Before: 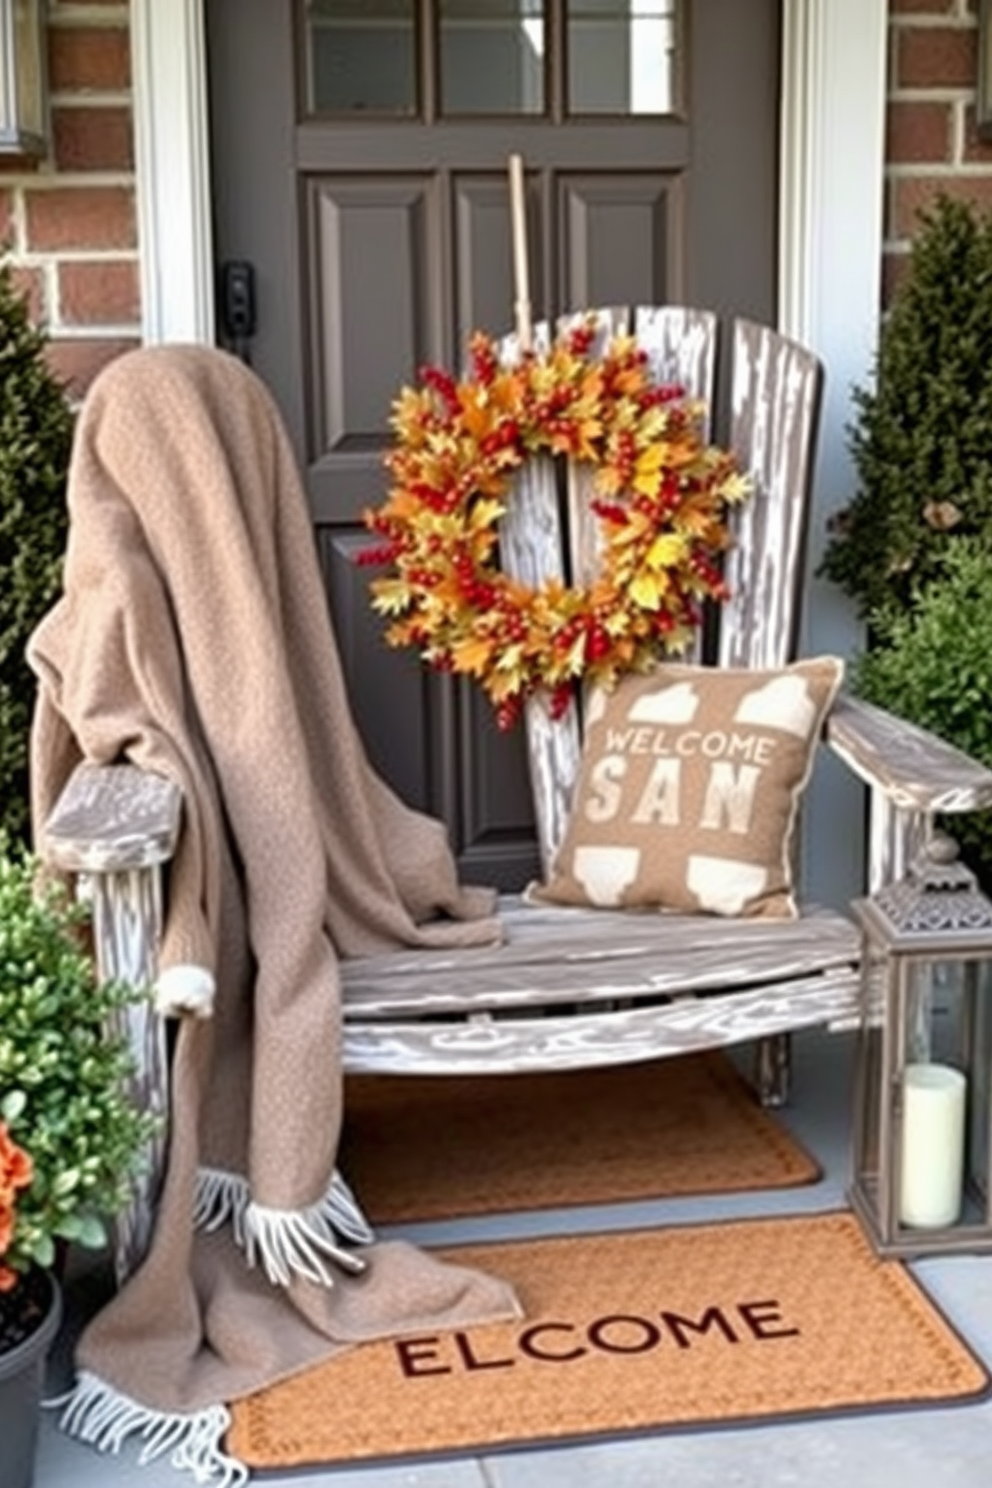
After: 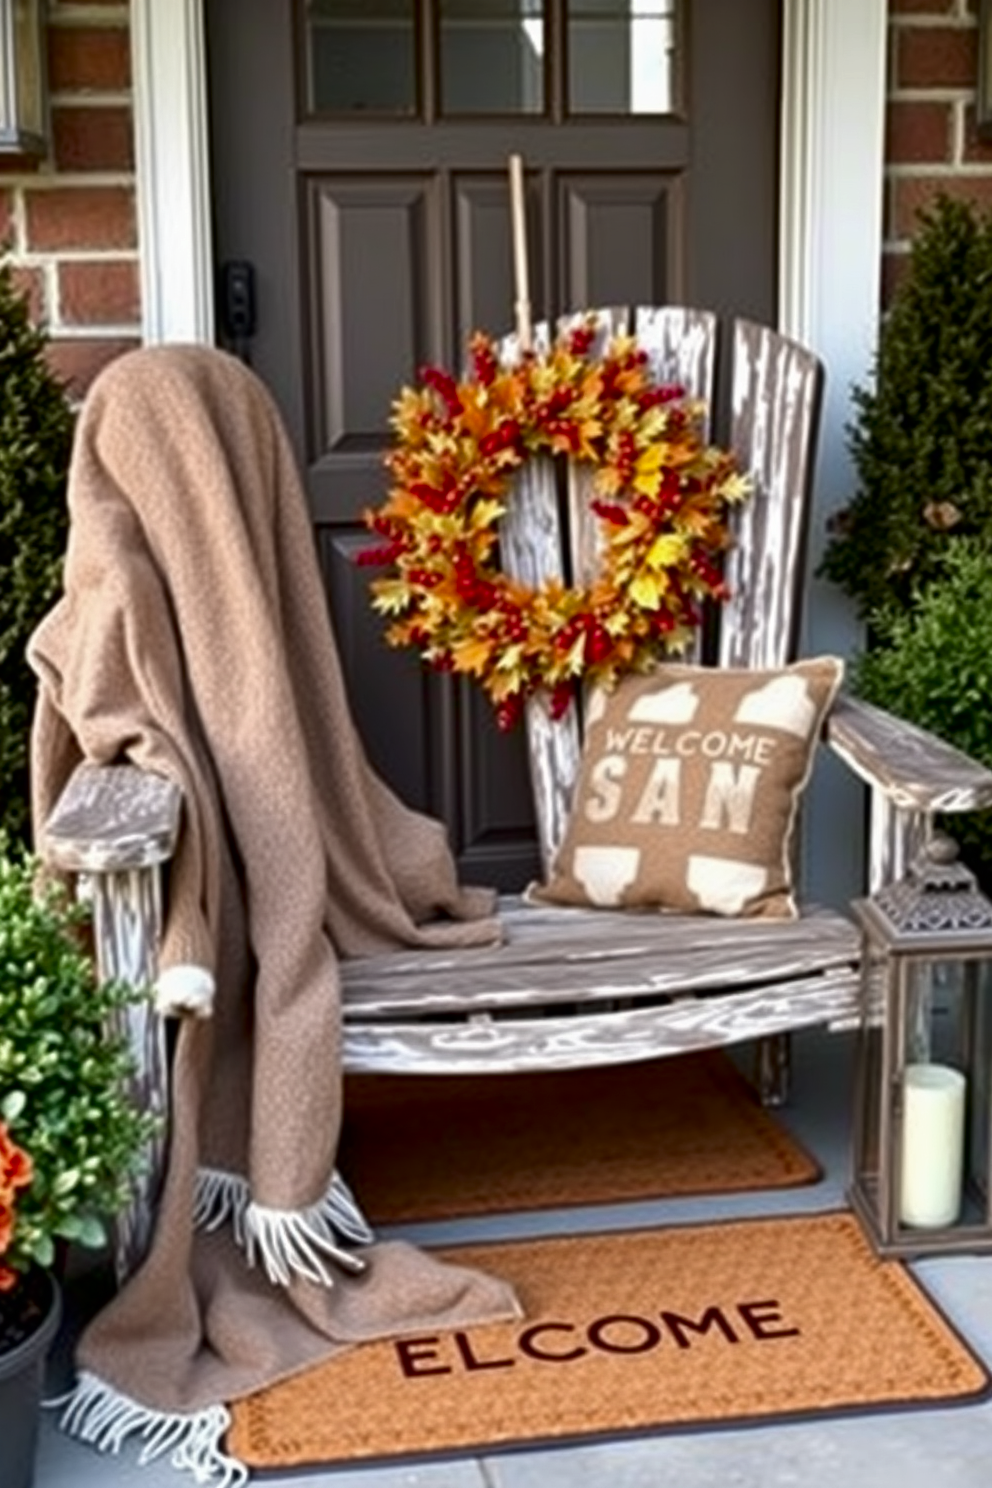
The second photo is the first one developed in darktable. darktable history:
contrast brightness saturation: contrast 0.068, brightness -0.154, saturation 0.111
